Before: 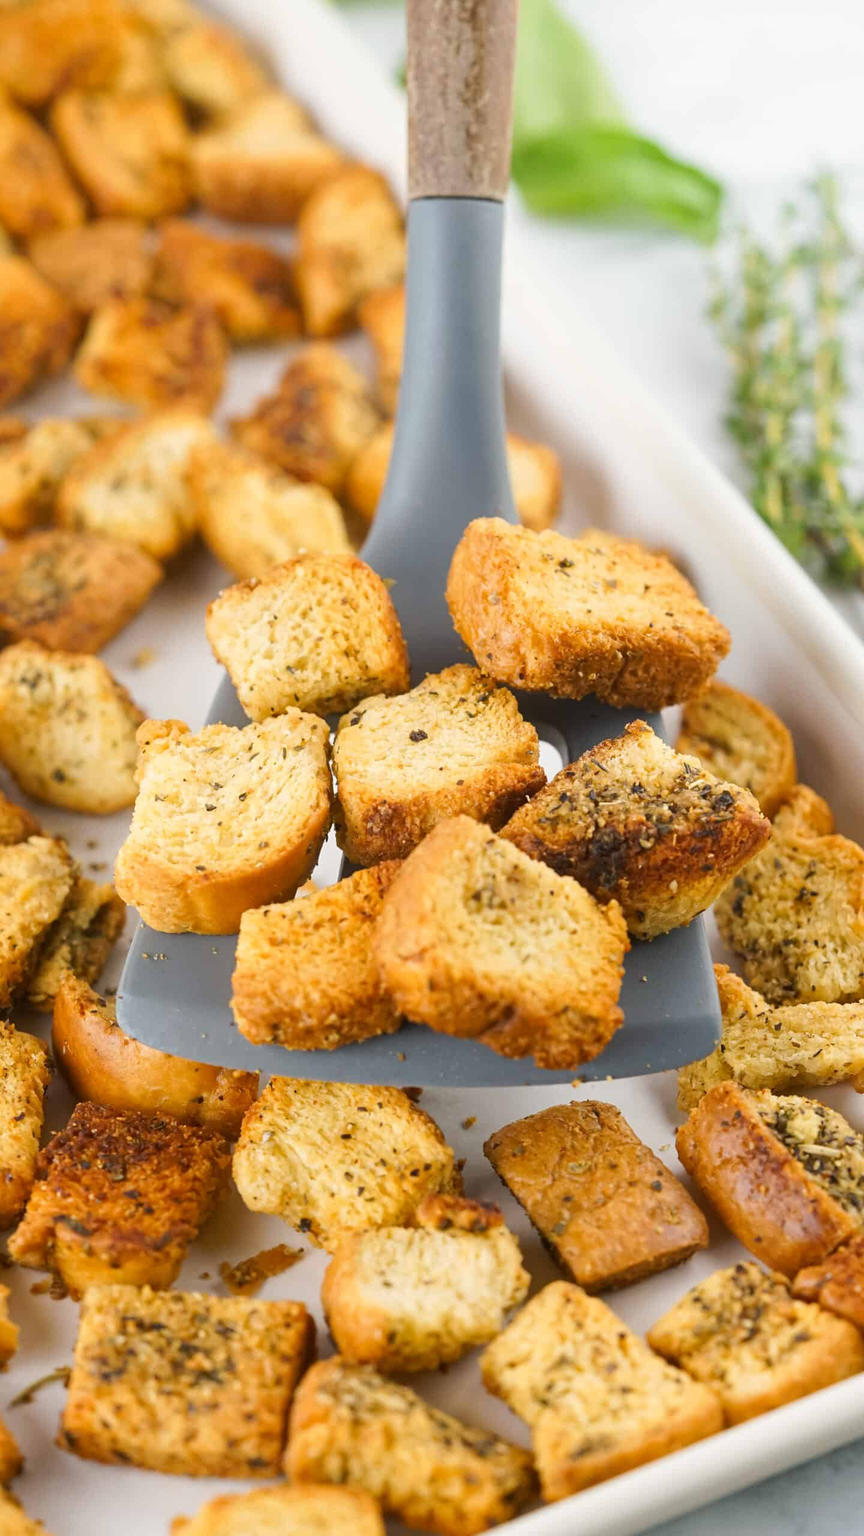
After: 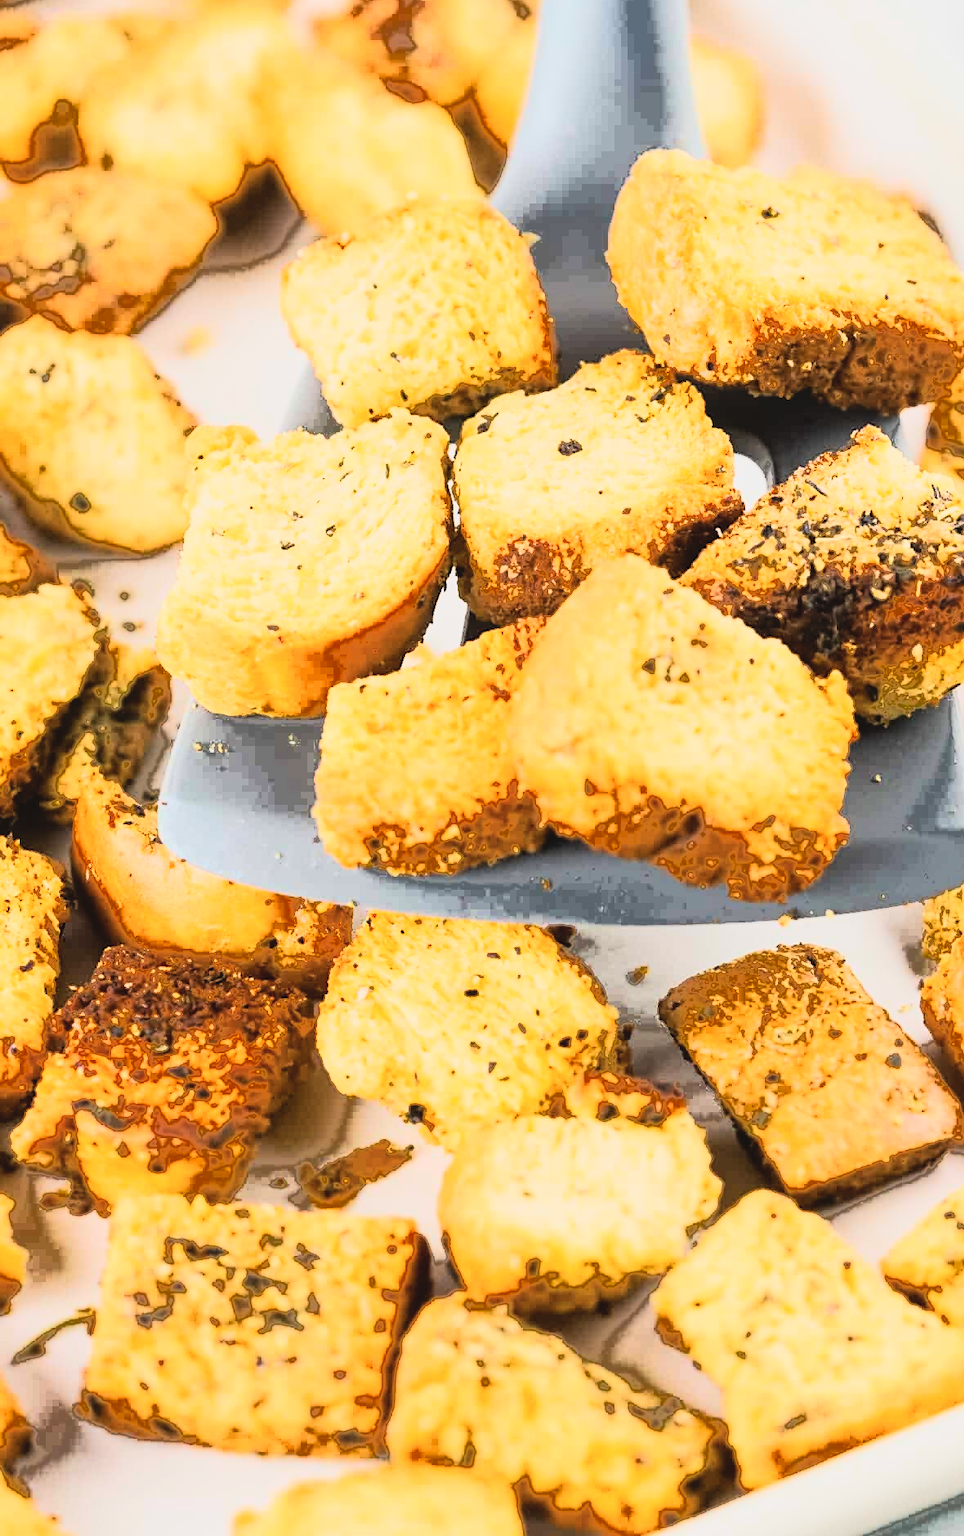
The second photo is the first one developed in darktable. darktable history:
sharpen: amount 0.2
crop: top 26.531%, right 17.959%
contrast brightness saturation: contrast -0.1, saturation -0.1
fill light: exposure -0.73 EV, center 0.69, width 2.2
rgb curve: curves: ch0 [(0, 0) (0.21, 0.15) (0.24, 0.21) (0.5, 0.75) (0.75, 0.96) (0.89, 0.99) (1, 1)]; ch1 [(0, 0.02) (0.21, 0.13) (0.25, 0.2) (0.5, 0.67) (0.75, 0.9) (0.89, 0.97) (1, 1)]; ch2 [(0, 0.02) (0.21, 0.13) (0.25, 0.2) (0.5, 0.67) (0.75, 0.9) (0.89, 0.97) (1, 1)], compensate middle gray true
